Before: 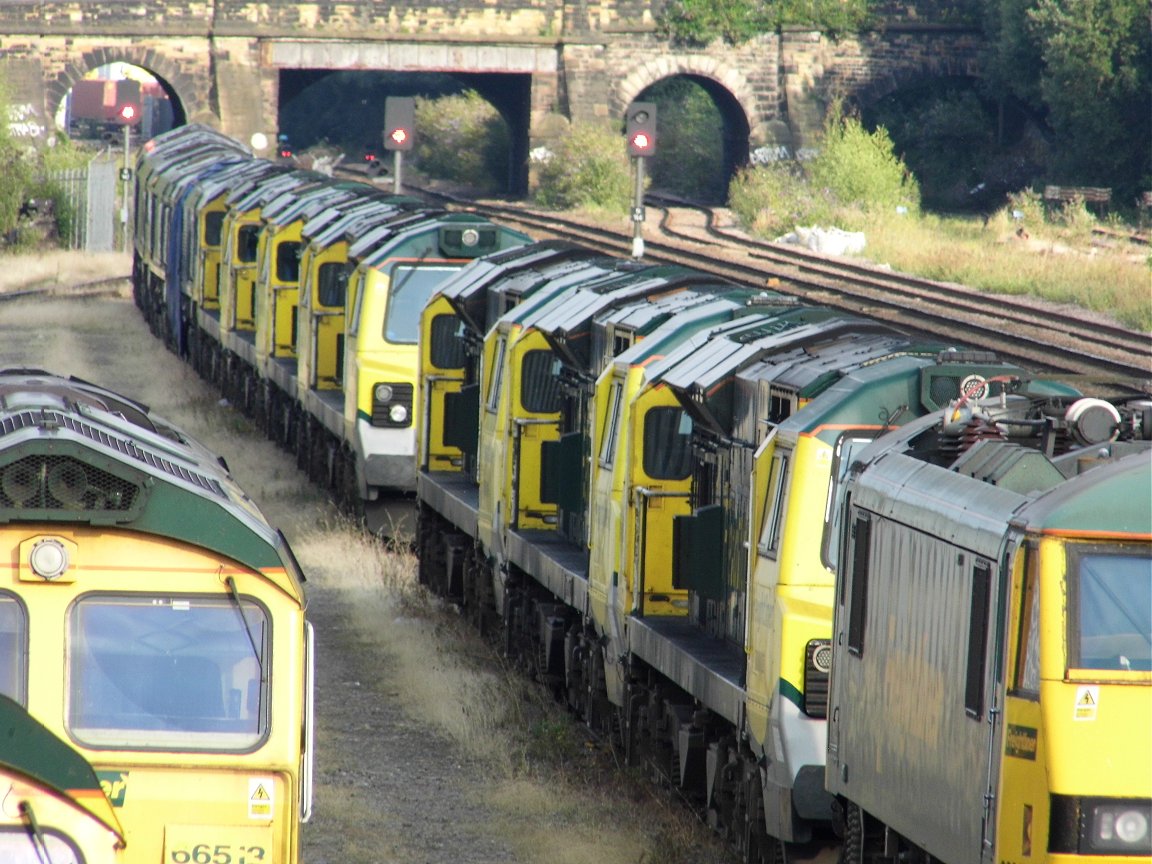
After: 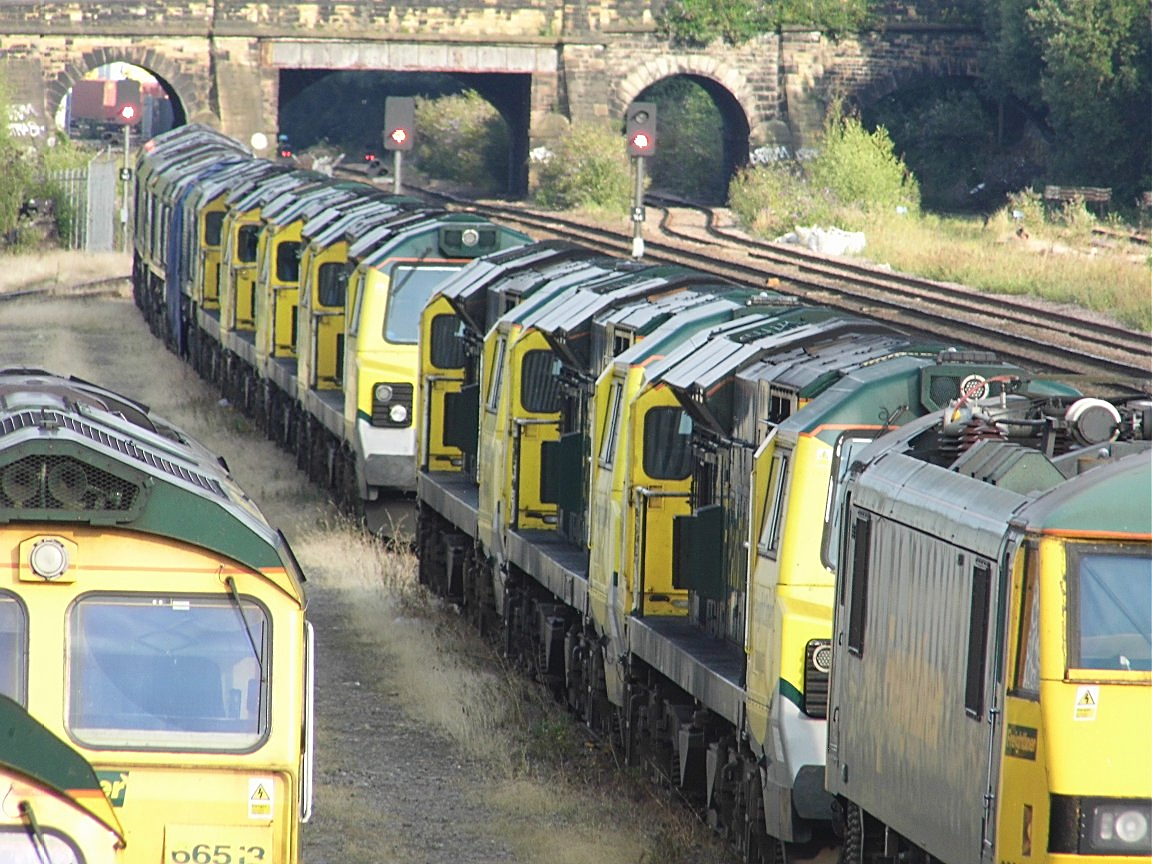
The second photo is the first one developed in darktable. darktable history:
sharpen: amount 0.562
exposure: exposure 0.189 EV, compensate highlight preservation false
contrast brightness saturation: contrast -0.104, saturation -0.085
